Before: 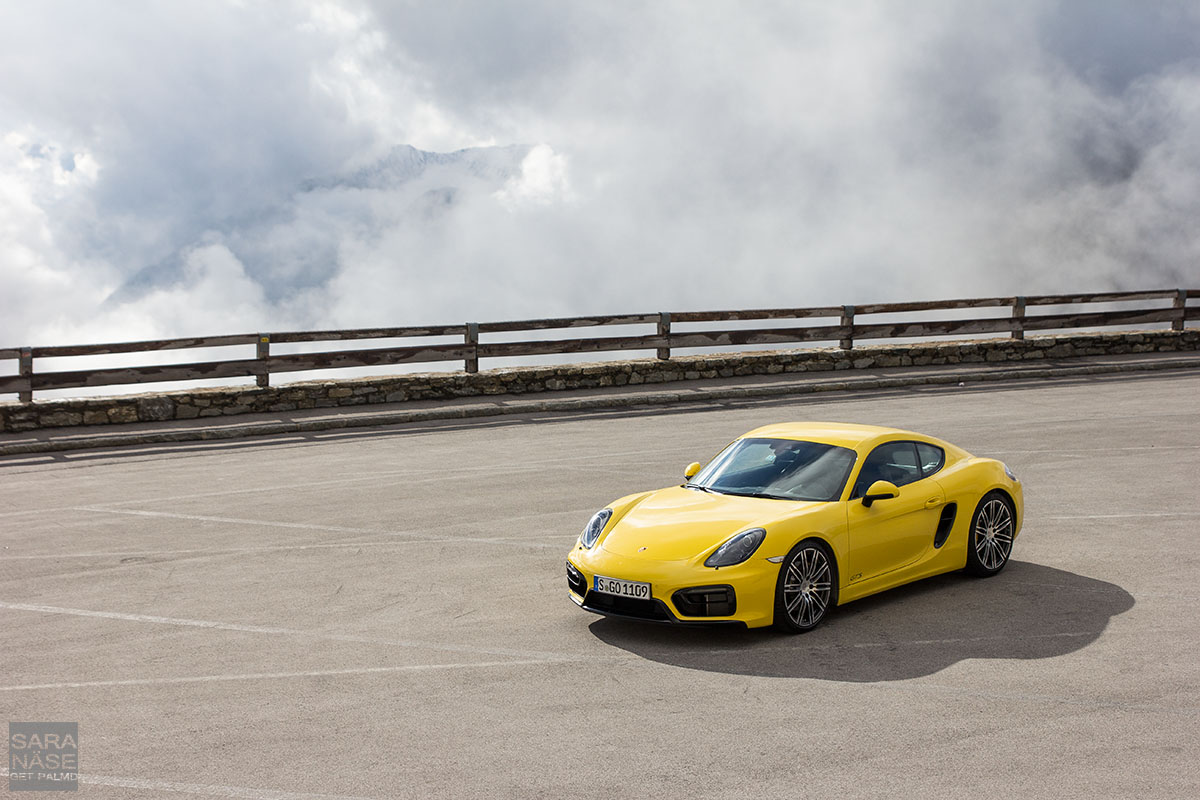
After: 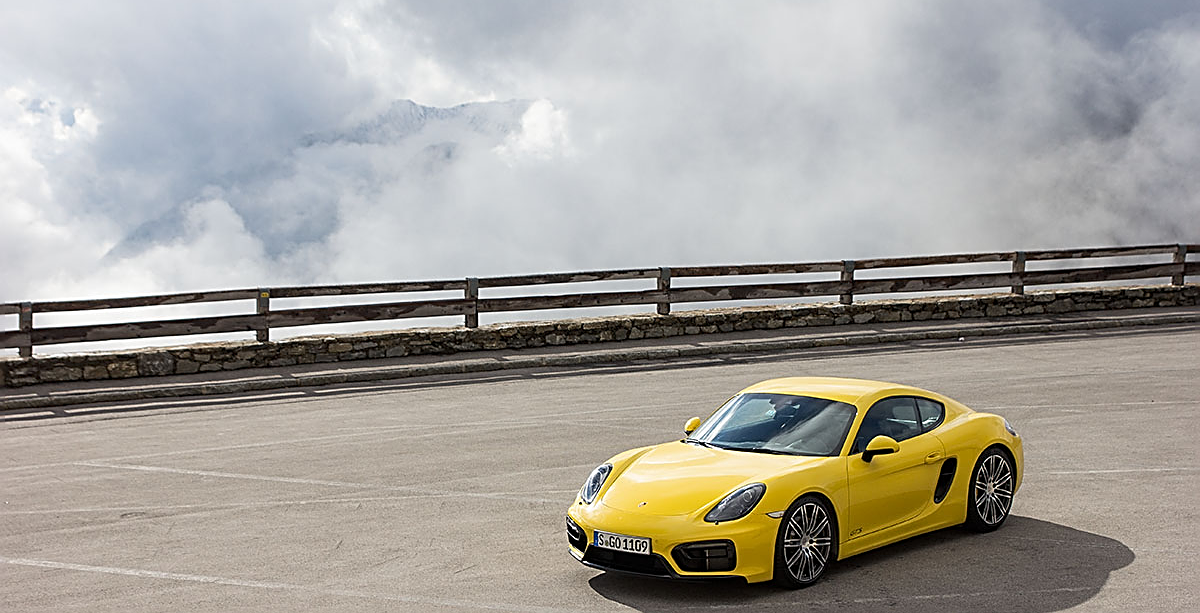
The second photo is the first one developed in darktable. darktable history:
crop: top 5.667%, bottom 17.637%
sharpen: amount 0.75
